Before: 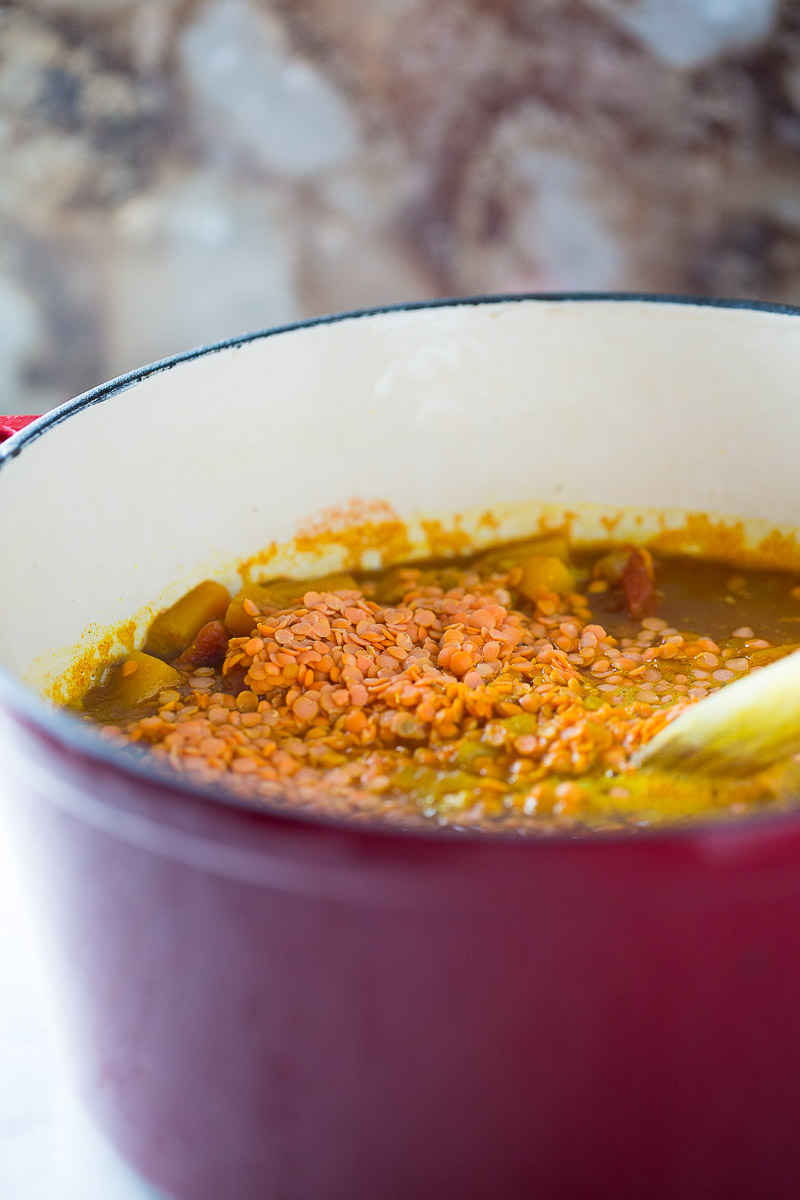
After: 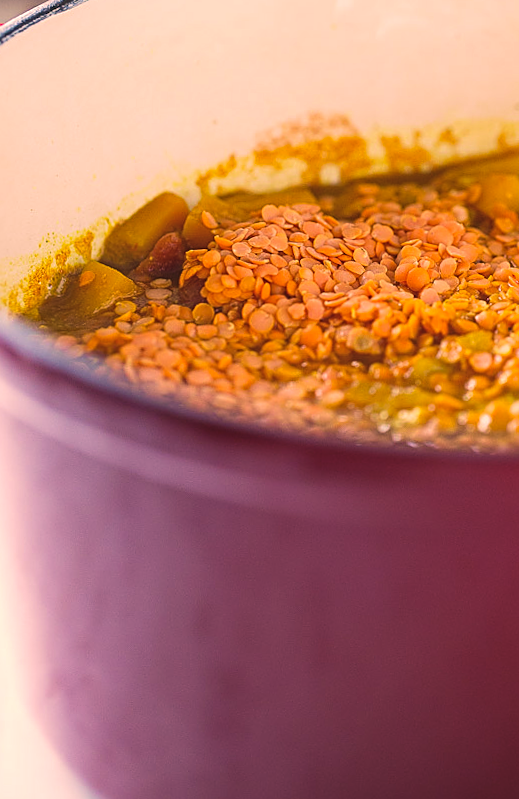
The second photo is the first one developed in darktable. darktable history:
exposure: black level correction -0.015, compensate exposure bias true, compensate highlight preservation false
crop and rotate: angle -1.04°, left 4.052%, top 31.616%, right 29.302%
contrast equalizer: y [[0.509, 0.517, 0.523, 0.523, 0.517, 0.509], [0.5 ×6], [0.5 ×6], [0 ×6], [0 ×6]], mix -0.193
local contrast: on, module defaults
velvia: on, module defaults
sharpen: on, module defaults
color correction: highlights a* 17.63, highlights b* 18.65
